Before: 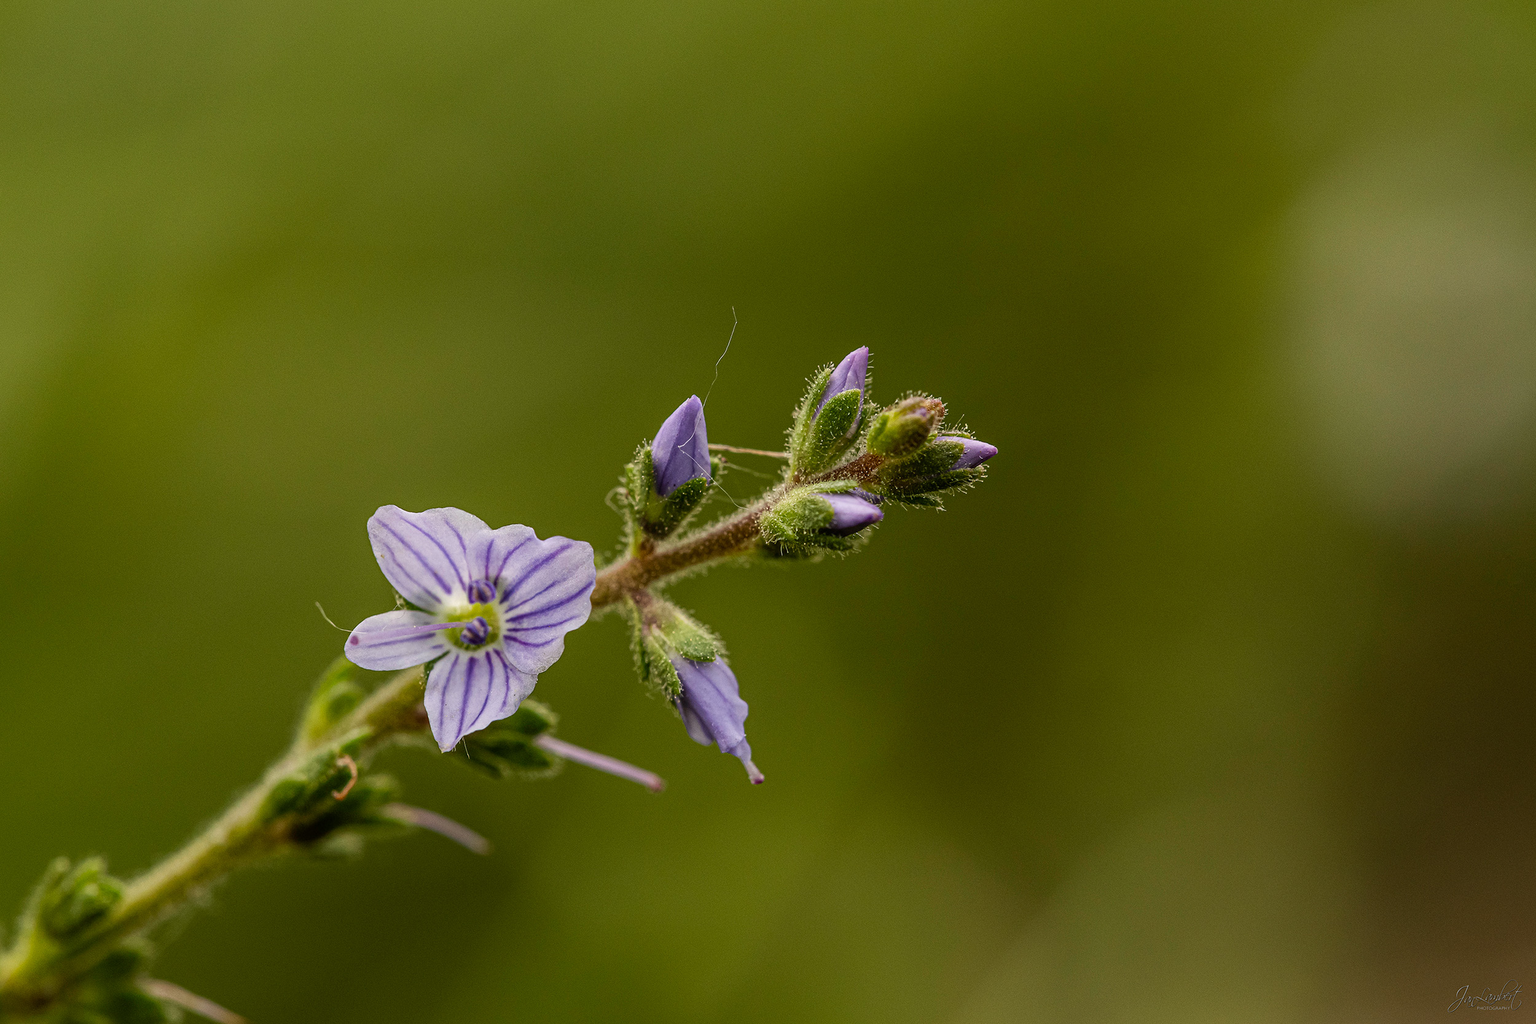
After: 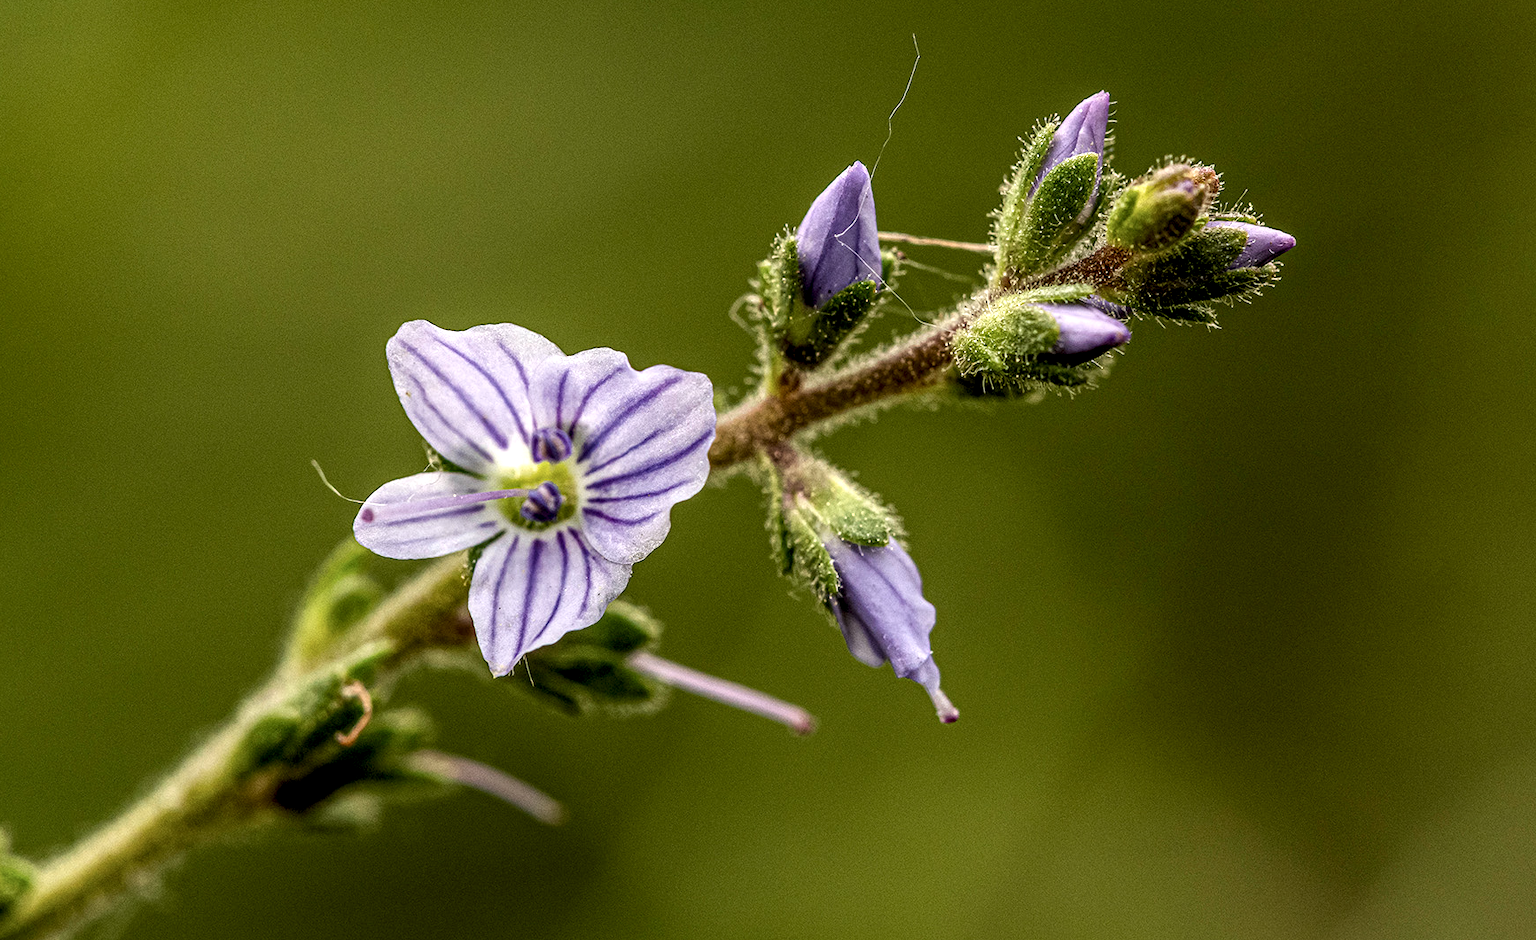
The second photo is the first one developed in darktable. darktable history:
local contrast: highlights 65%, shadows 54%, detail 169%, midtone range 0.514
crop: left 6.488%, top 27.668%, right 24.183%, bottom 8.656%
